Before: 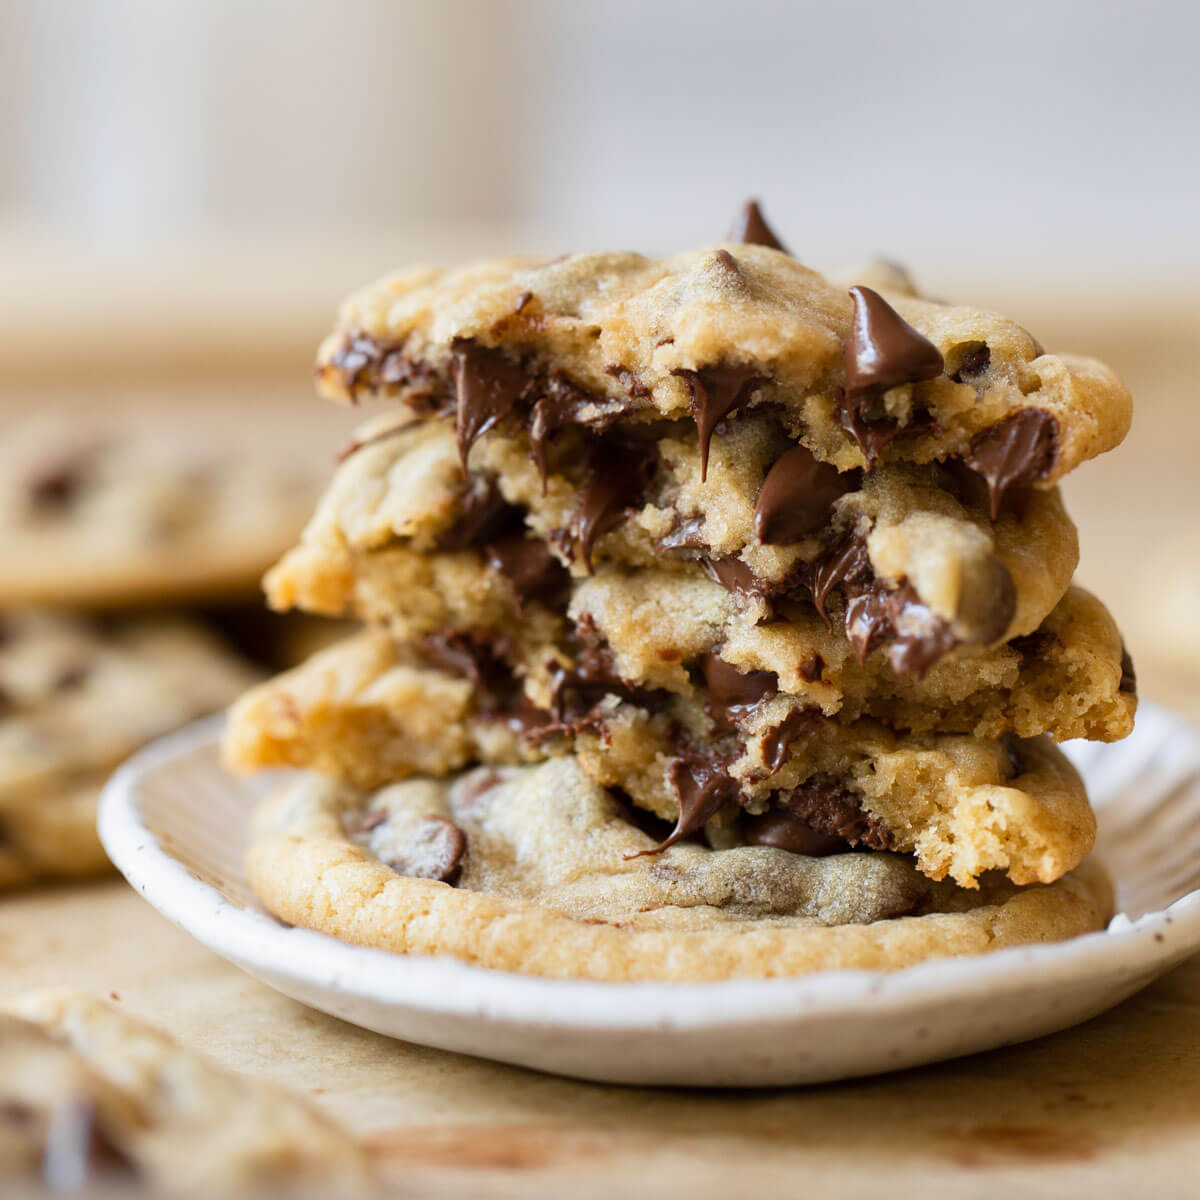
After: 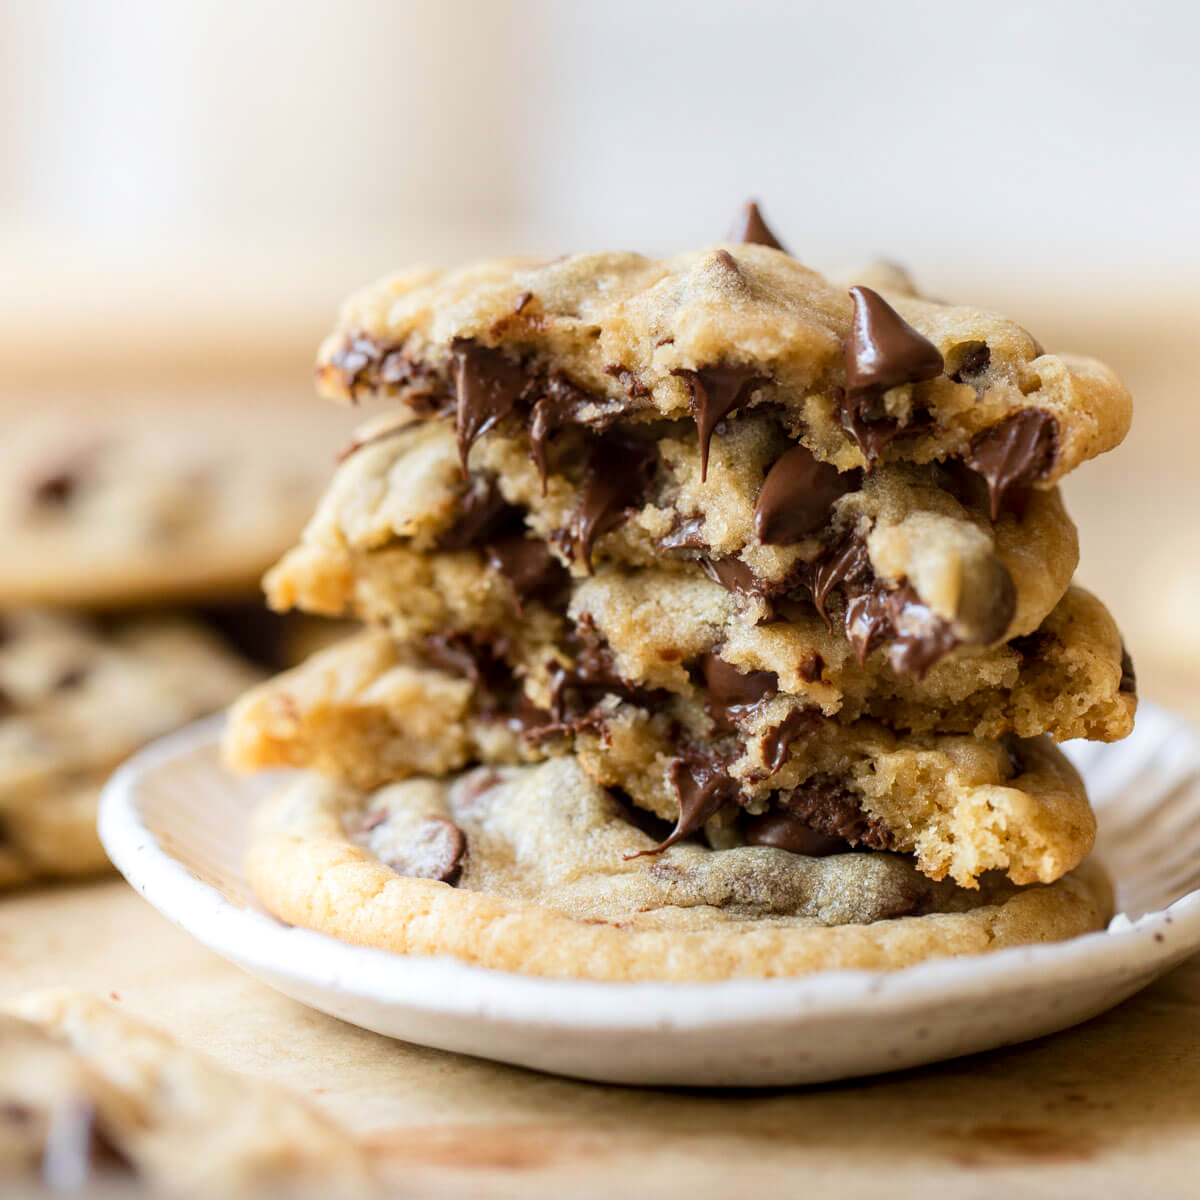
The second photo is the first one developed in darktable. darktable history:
tone equalizer: edges refinement/feathering 500, mask exposure compensation -1.57 EV, preserve details no
local contrast: on, module defaults
shadows and highlights: highlights 70.3, soften with gaussian
